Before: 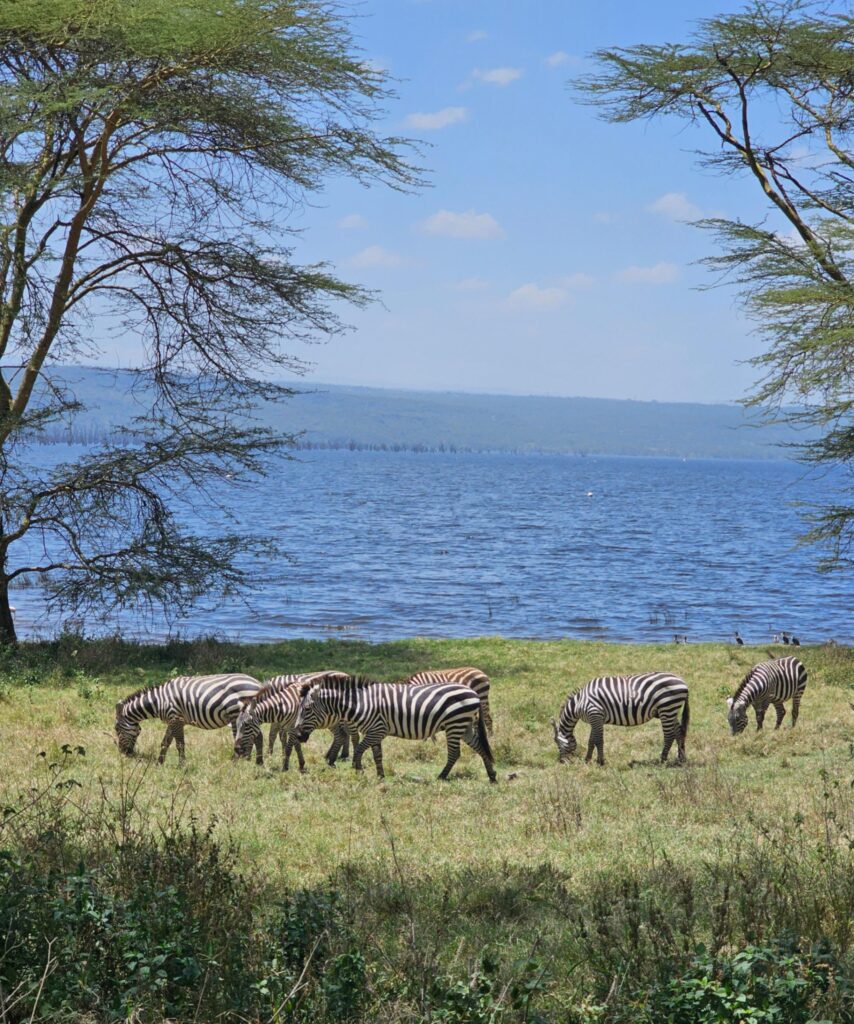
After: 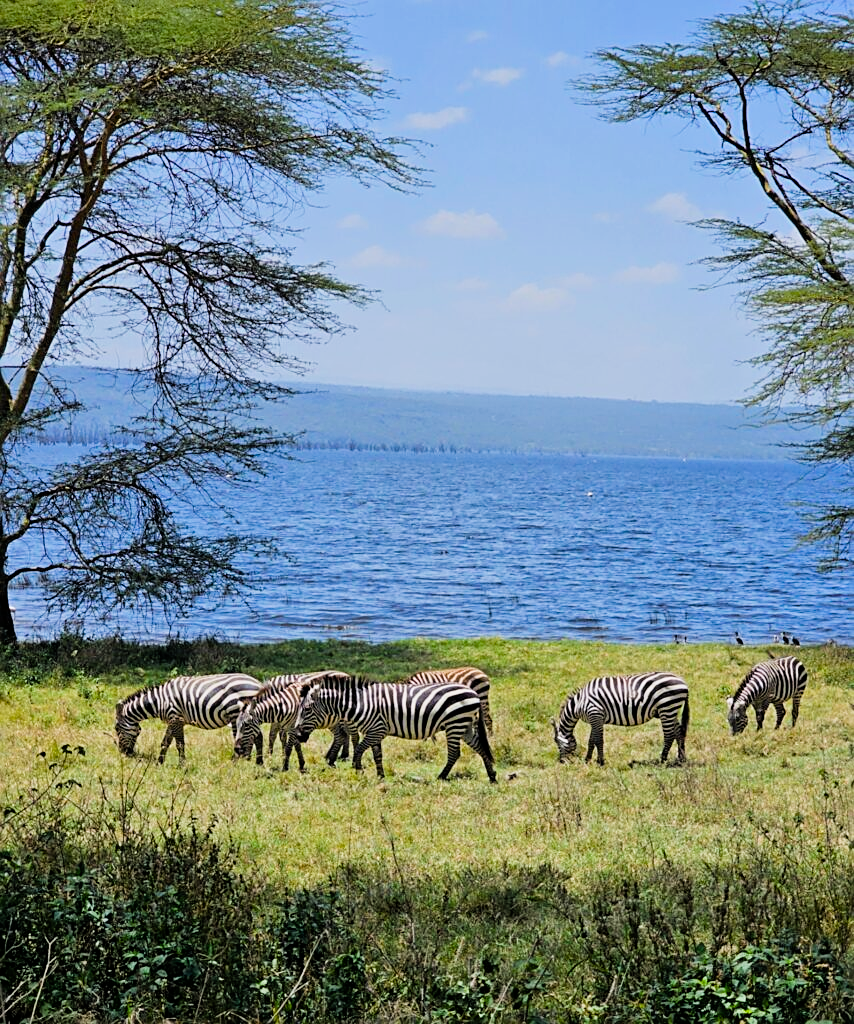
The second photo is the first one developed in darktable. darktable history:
color balance rgb: perceptual saturation grading › global saturation 43.197%
filmic rgb: black relative exposure -5.14 EV, white relative exposure 3.54 EV, hardness 3.18, contrast 1.183, highlights saturation mix -49.56%
sharpen: on, module defaults
exposure: exposure 0.203 EV, compensate exposure bias true, compensate highlight preservation false
tone equalizer: on, module defaults
